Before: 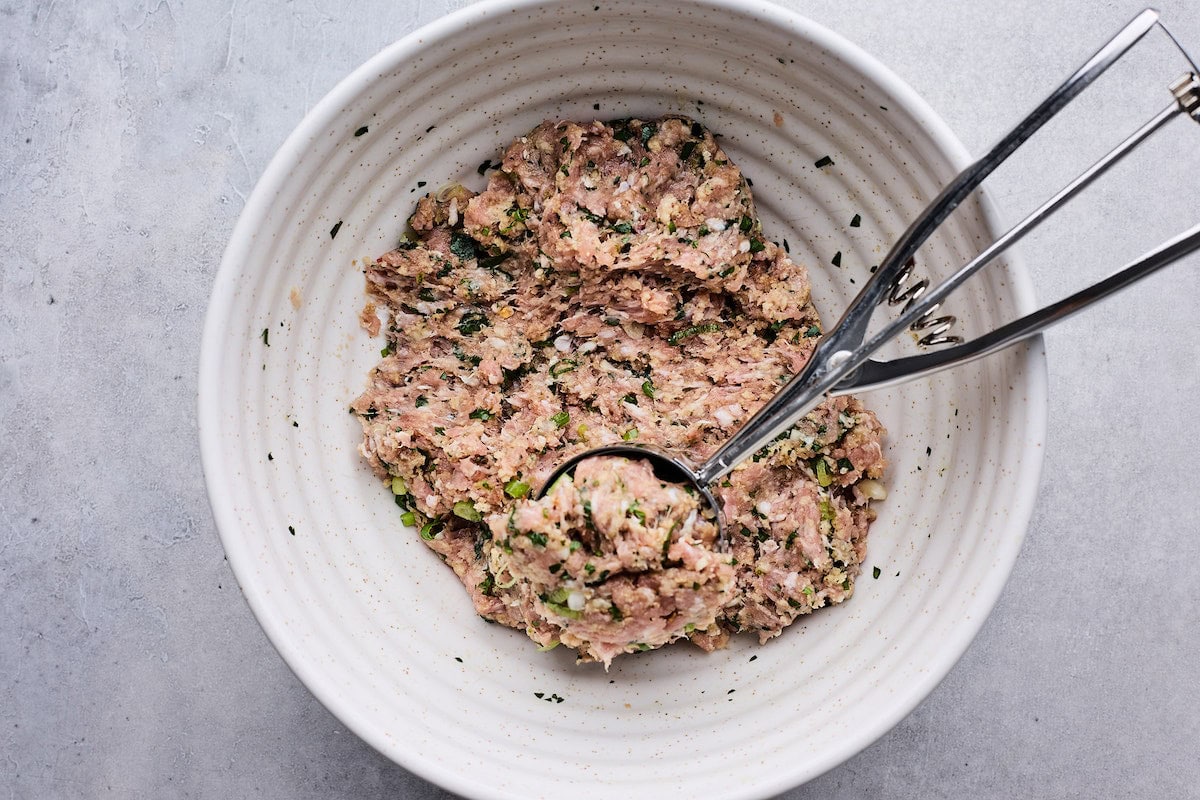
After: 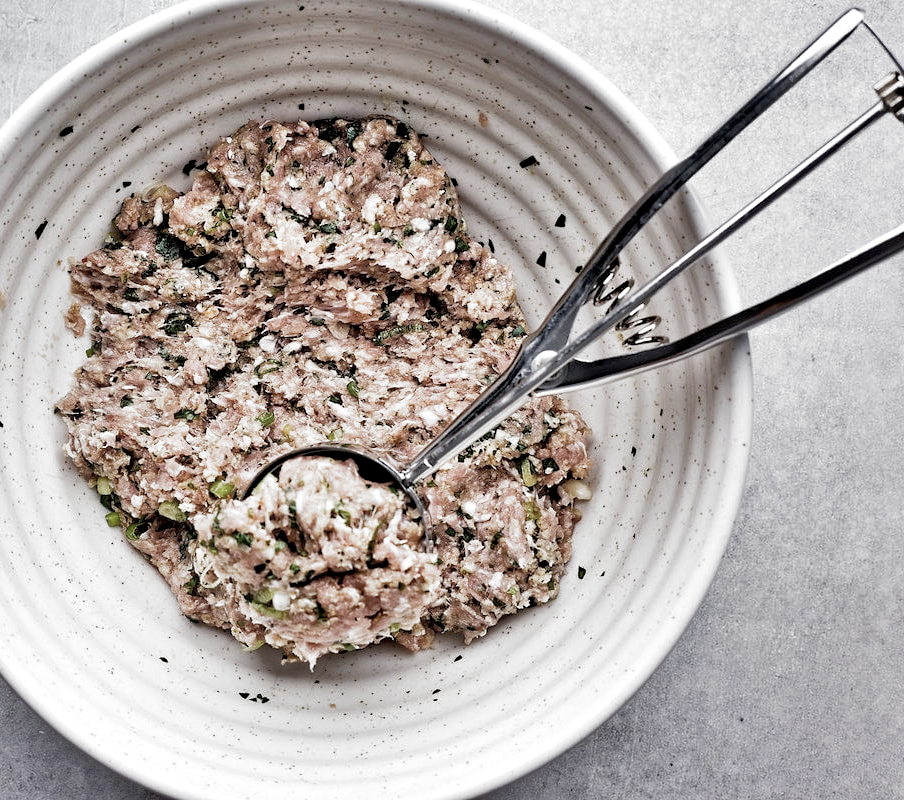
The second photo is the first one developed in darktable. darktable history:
filmic rgb: black relative exposure -8.2 EV, white relative exposure 2.2 EV, threshold 3 EV, hardness 7.11, latitude 75%, contrast 1.325, highlights saturation mix -2%, shadows ↔ highlights balance 30%, preserve chrominance no, color science v5 (2021), contrast in shadows safe, contrast in highlights safe, enable highlight reconstruction true
color correction: saturation 0.5
crop and rotate: left 24.6%
shadows and highlights: shadows 25, highlights -48, soften with gaussian
tone equalizer: -7 EV 0.15 EV, -6 EV 0.6 EV, -5 EV 1.15 EV, -4 EV 1.33 EV, -3 EV 1.15 EV, -2 EV 0.6 EV, -1 EV 0.15 EV, mask exposure compensation -0.5 EV
local contrast: mode bilateral grid, contrast 15, coarseness 36, detail 105%, midtone range 0.2
haze removal: compatibility mode true, adaptive false
